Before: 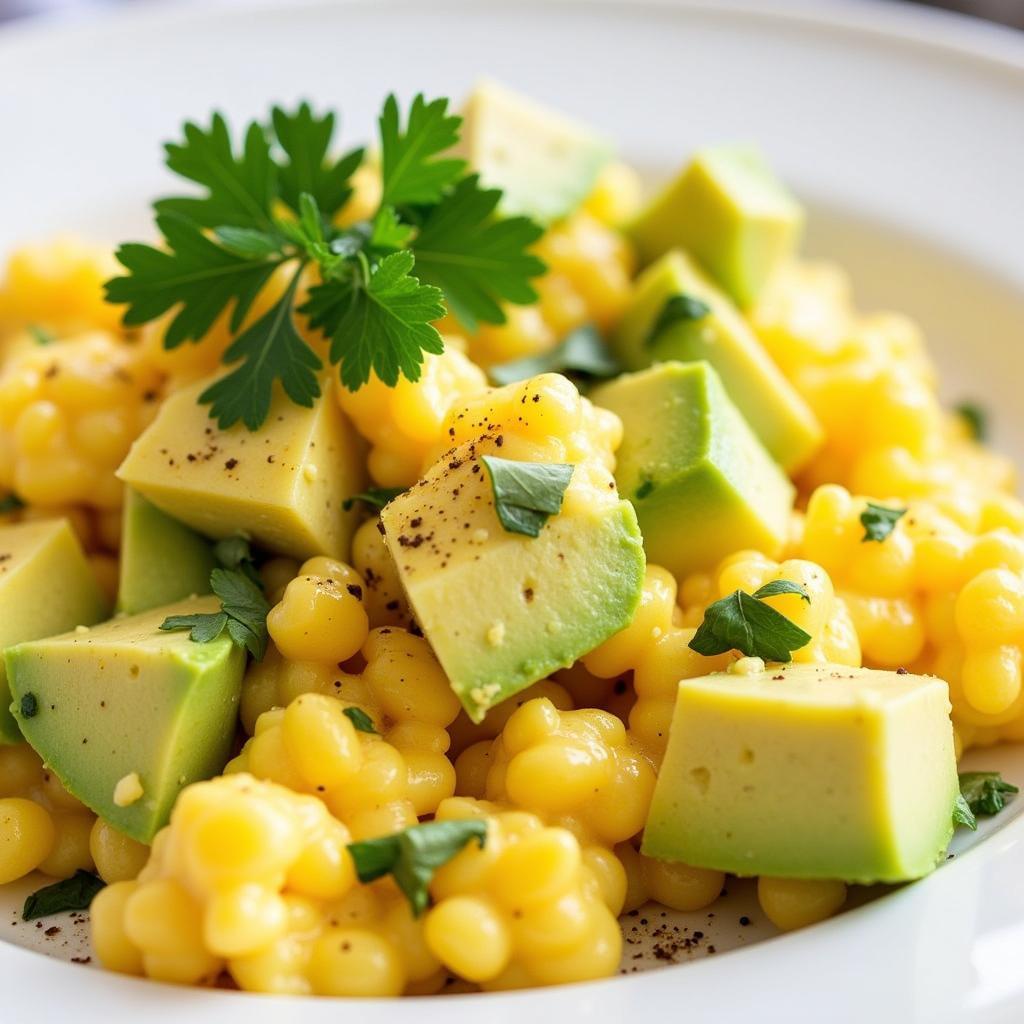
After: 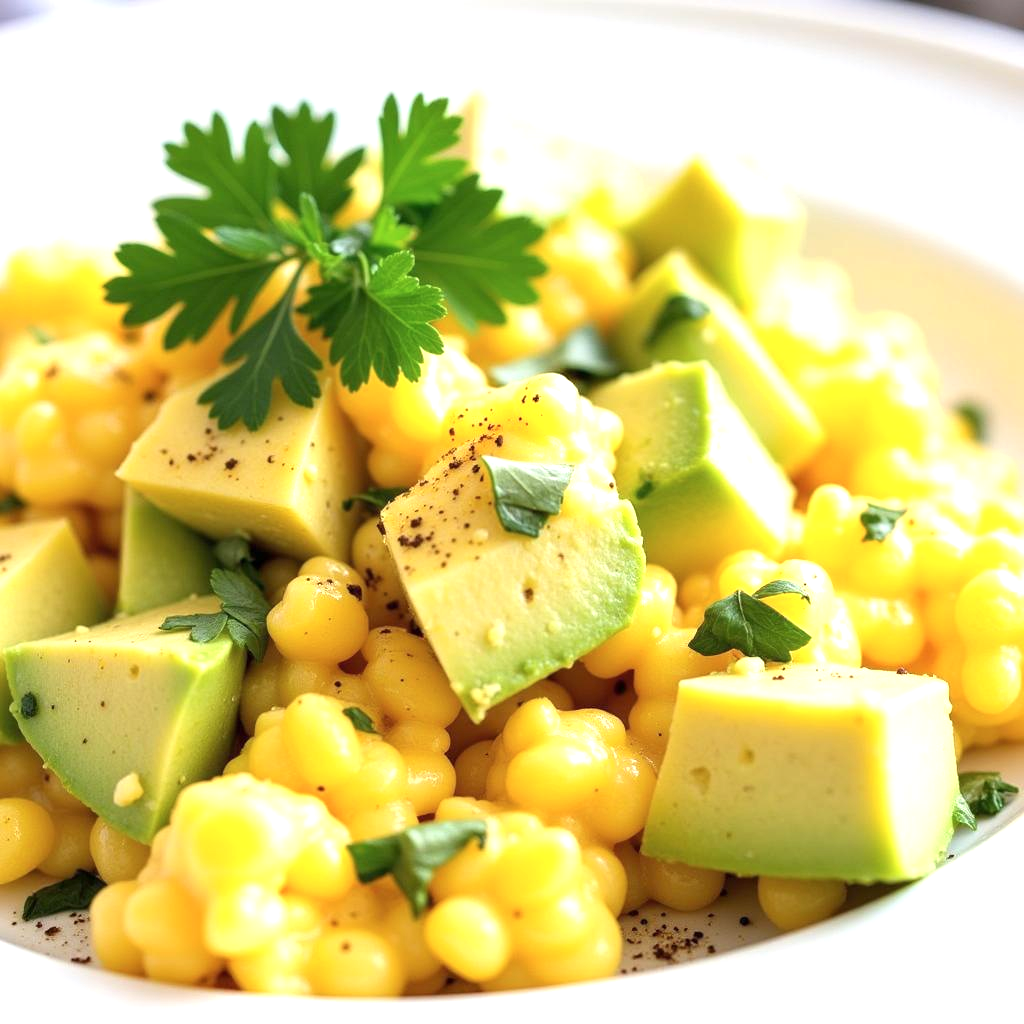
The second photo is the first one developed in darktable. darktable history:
contrast brightness saturation: saturation -0.056
exposure: exposure 0.666 EV, compensate highlight preservation false
